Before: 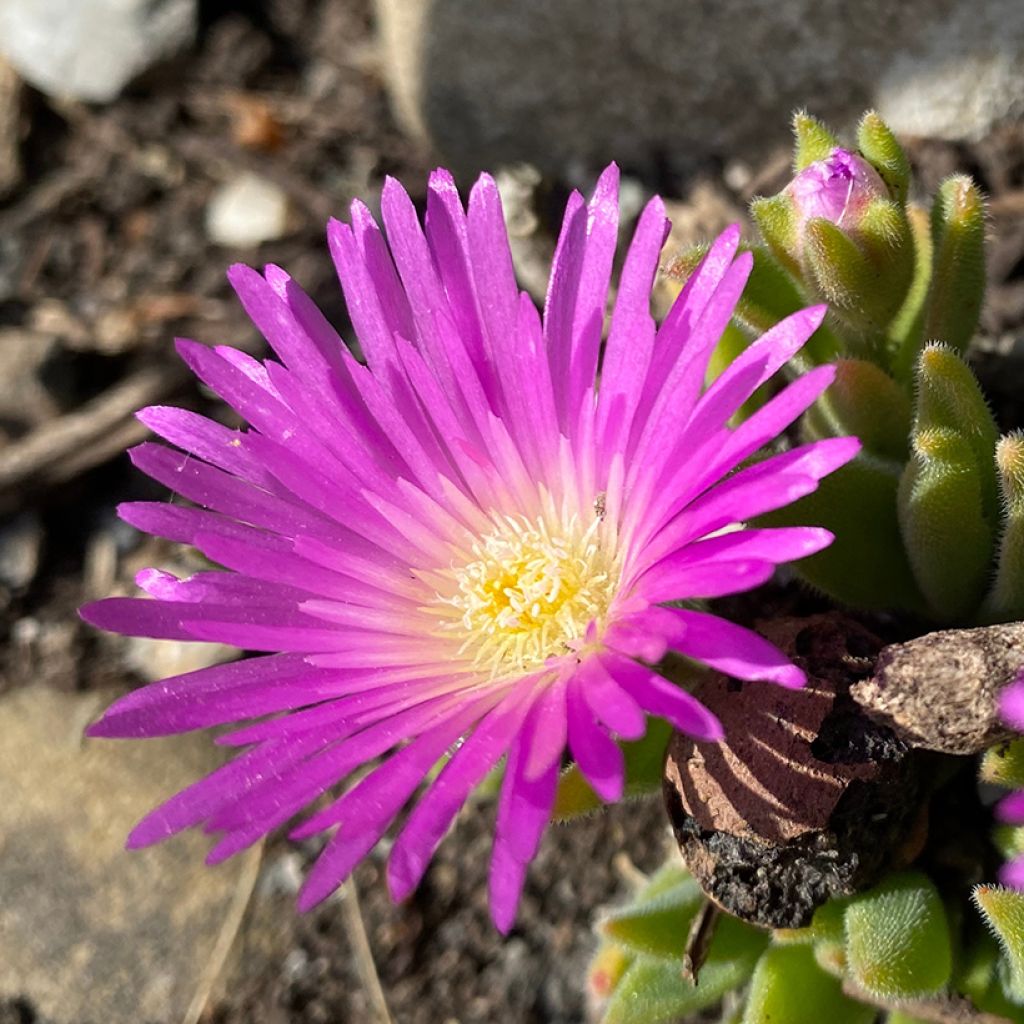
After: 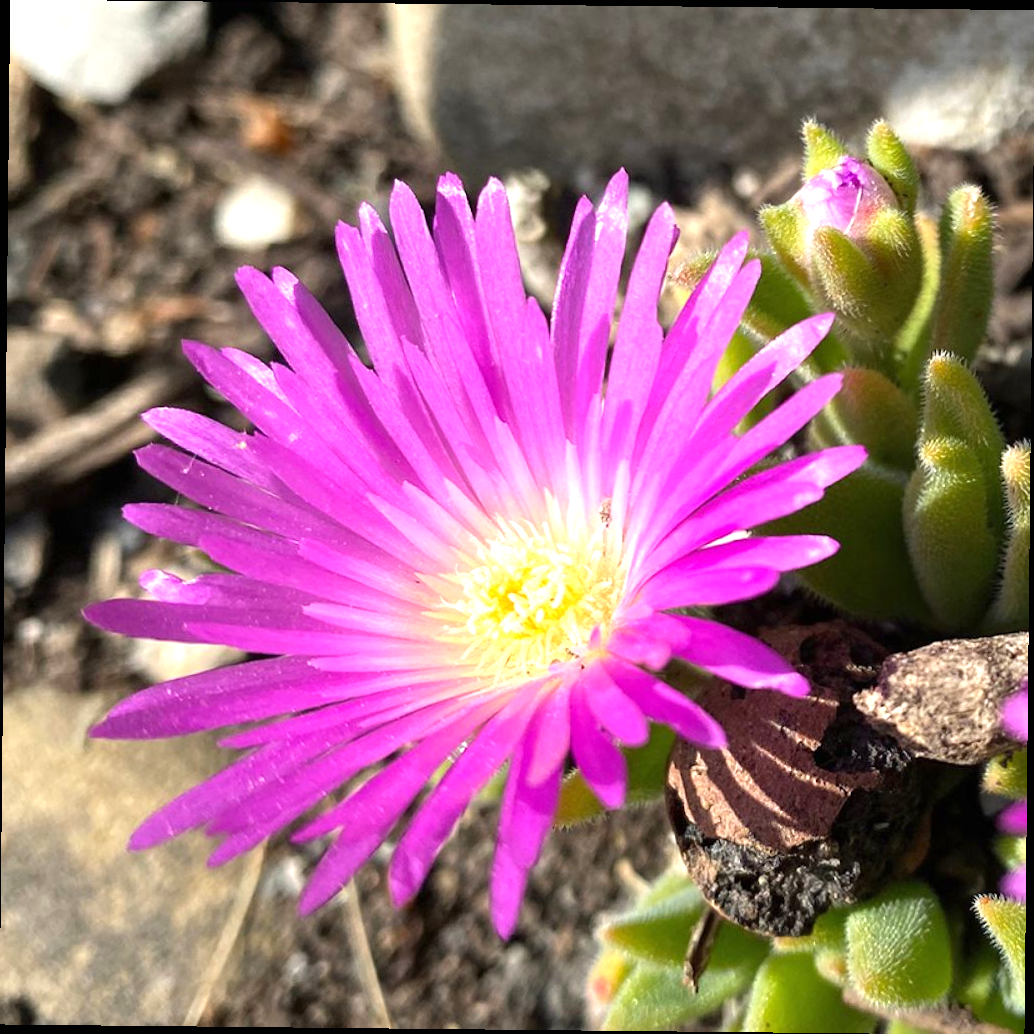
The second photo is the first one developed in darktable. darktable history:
crop and rotate: angle -0.597°
exposure: black level correction 0, exposure 0.698 EV, compensate highlight preservation false
